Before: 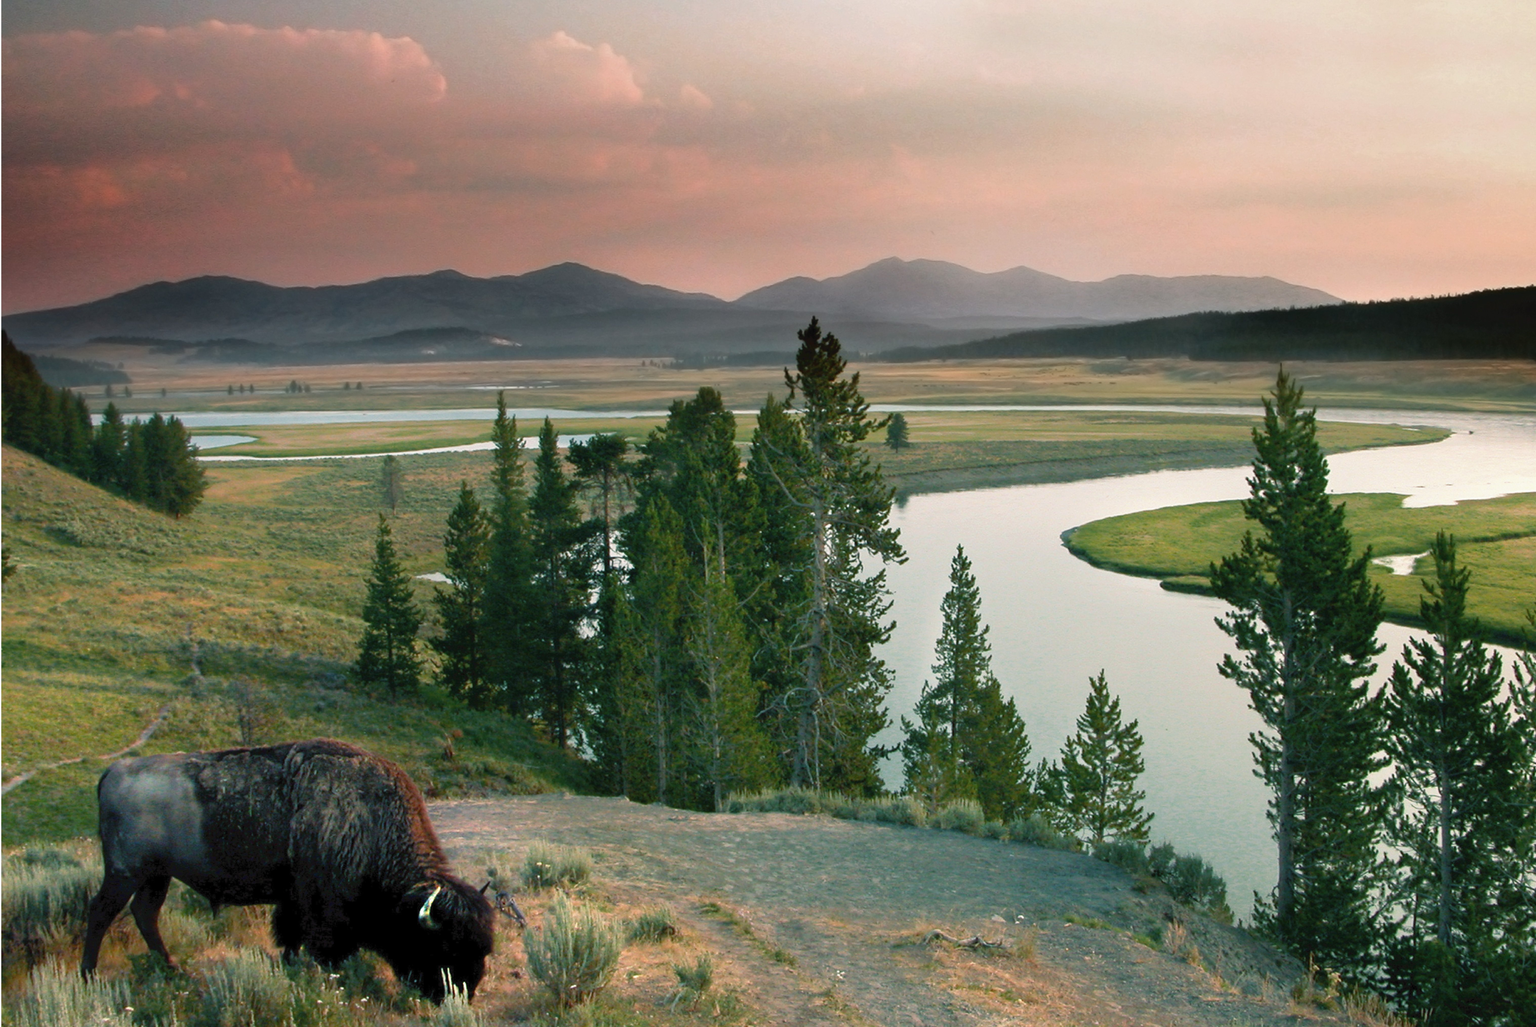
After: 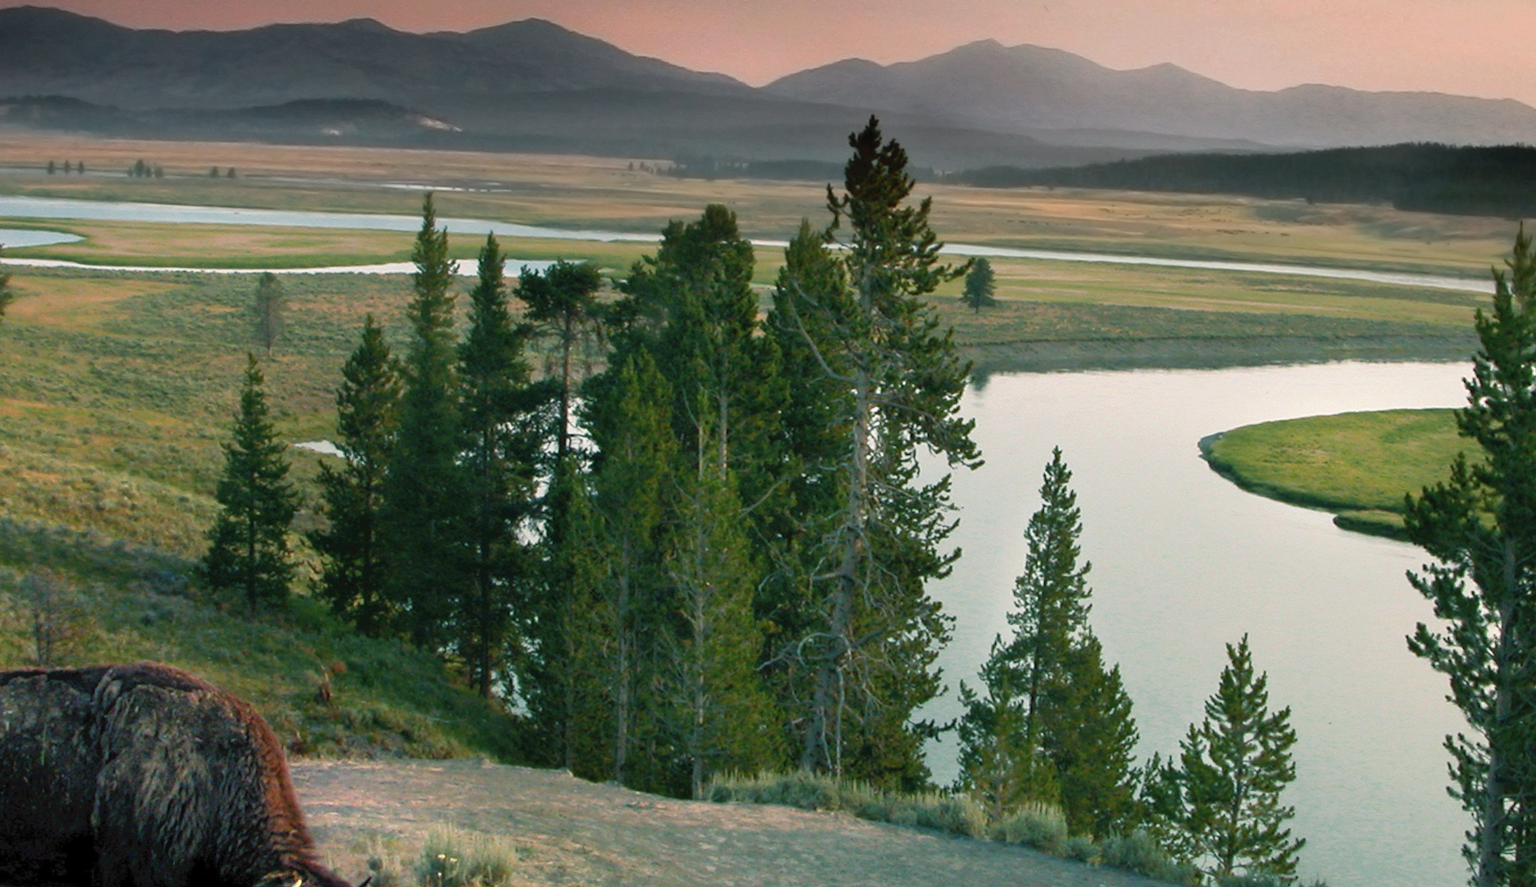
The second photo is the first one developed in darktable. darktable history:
crop and rotate: angle -3.55°, left 9.863%, top 20.696%, right 12.229%, bottom 11.977%
